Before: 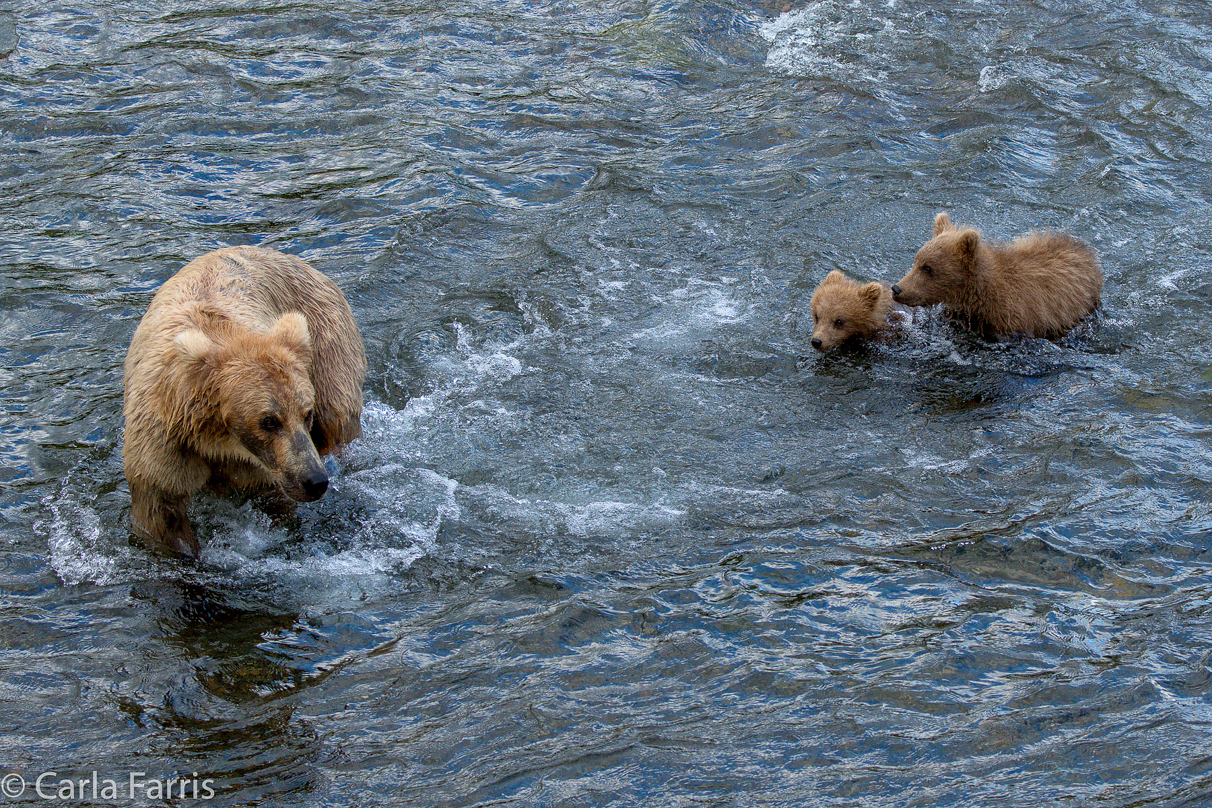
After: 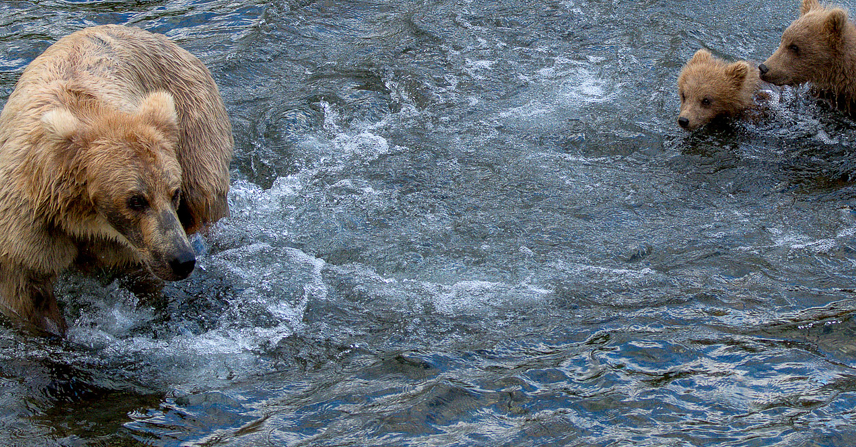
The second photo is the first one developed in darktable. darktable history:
crop: left 11.002%, top 27.364%, right 18.325%, bottom 17.261%
